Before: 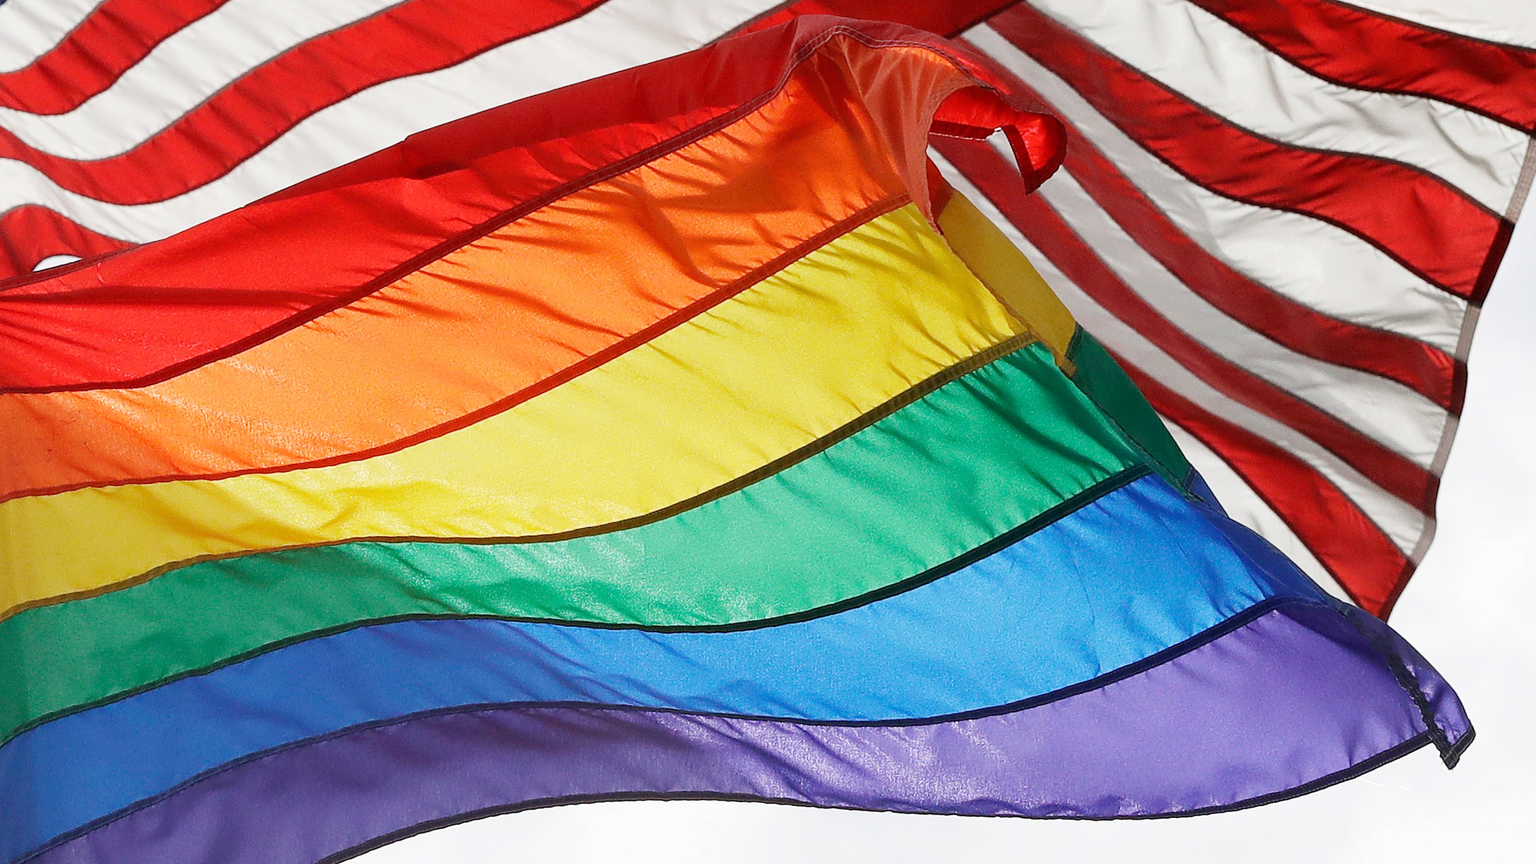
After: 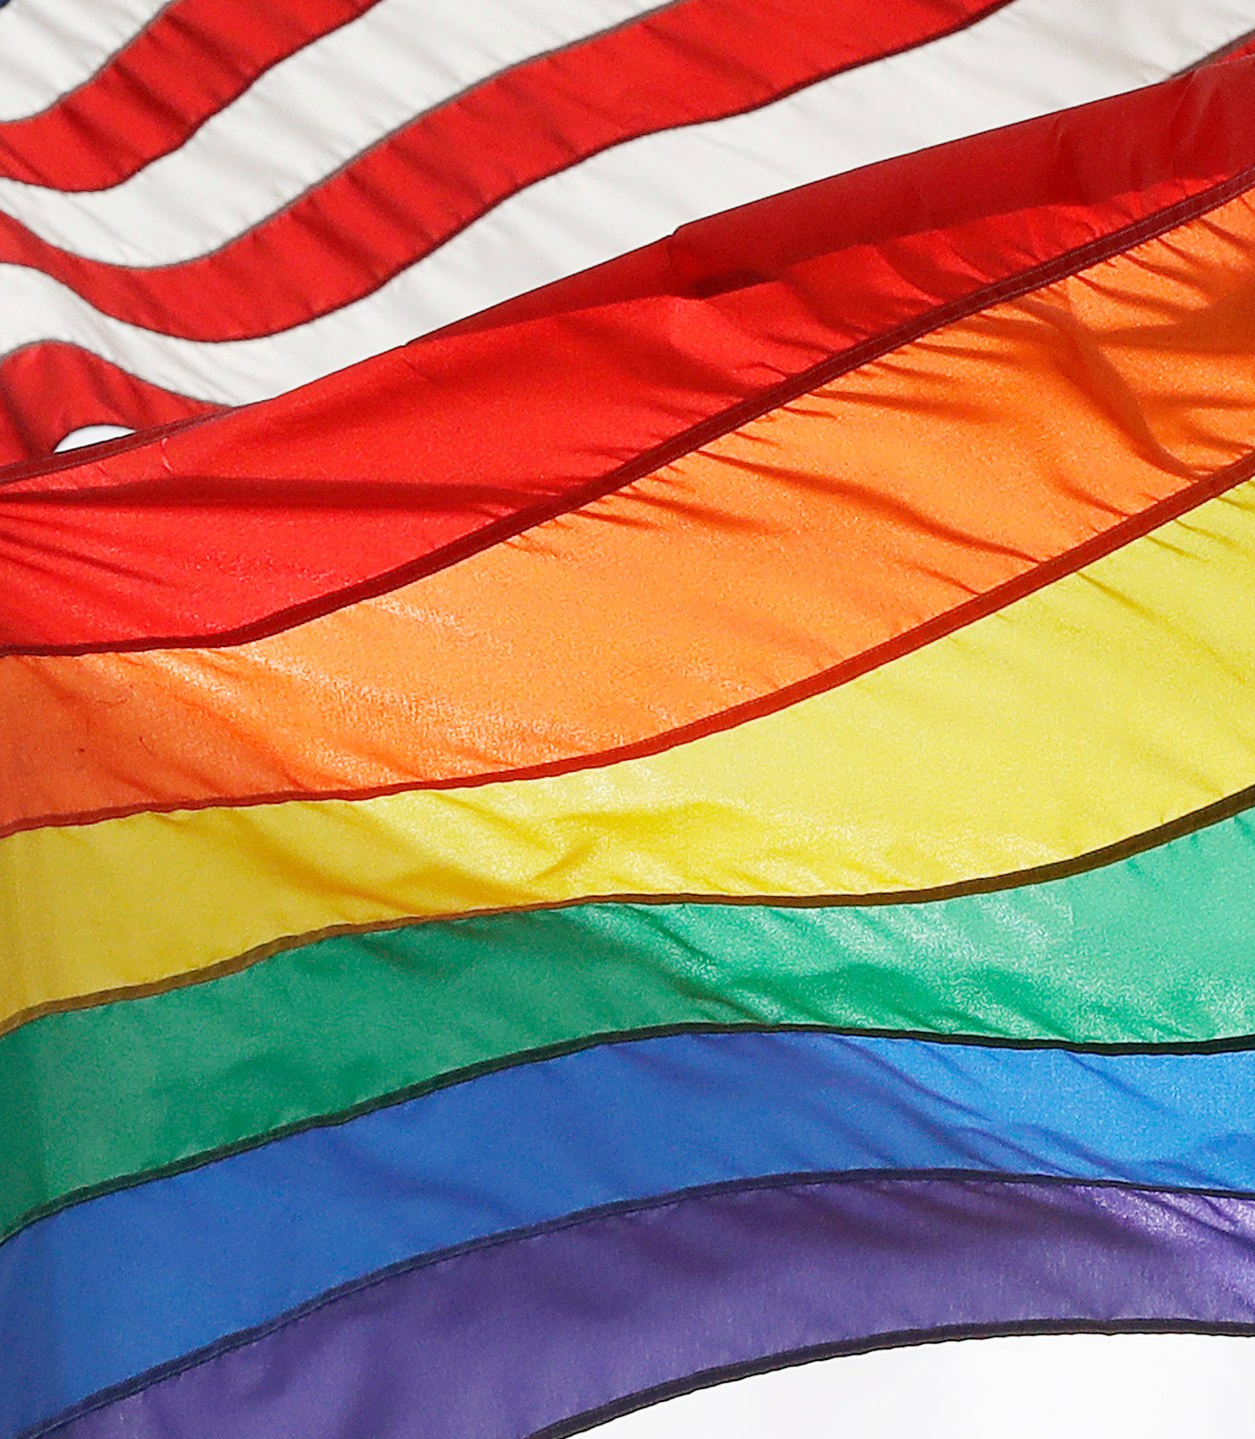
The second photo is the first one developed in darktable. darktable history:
crop and rotate: left 0.051%, top 0%, right 50.899%
